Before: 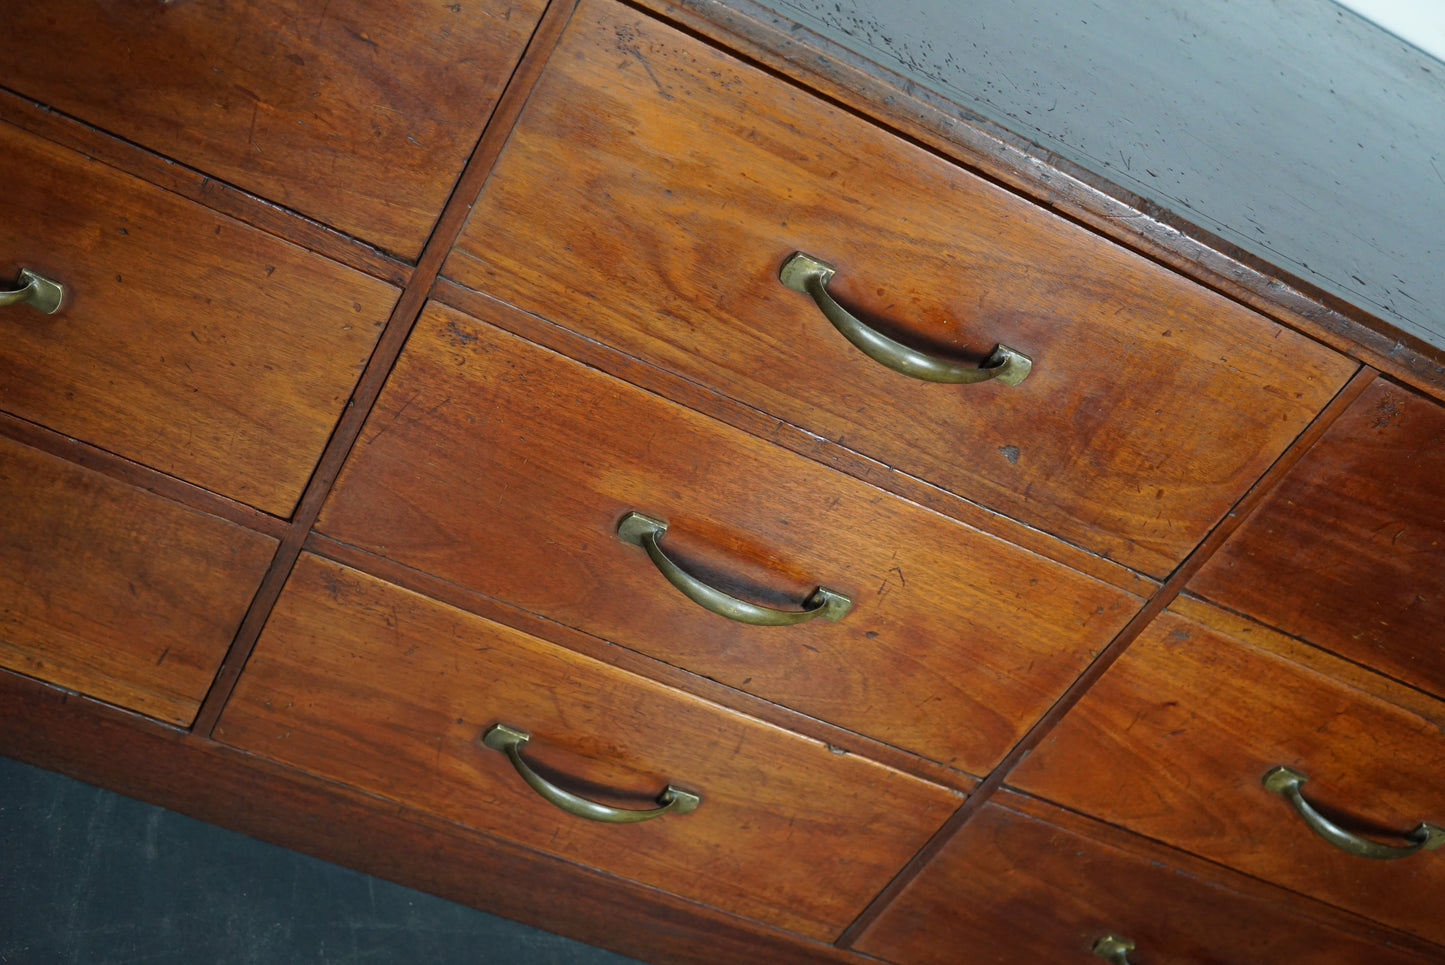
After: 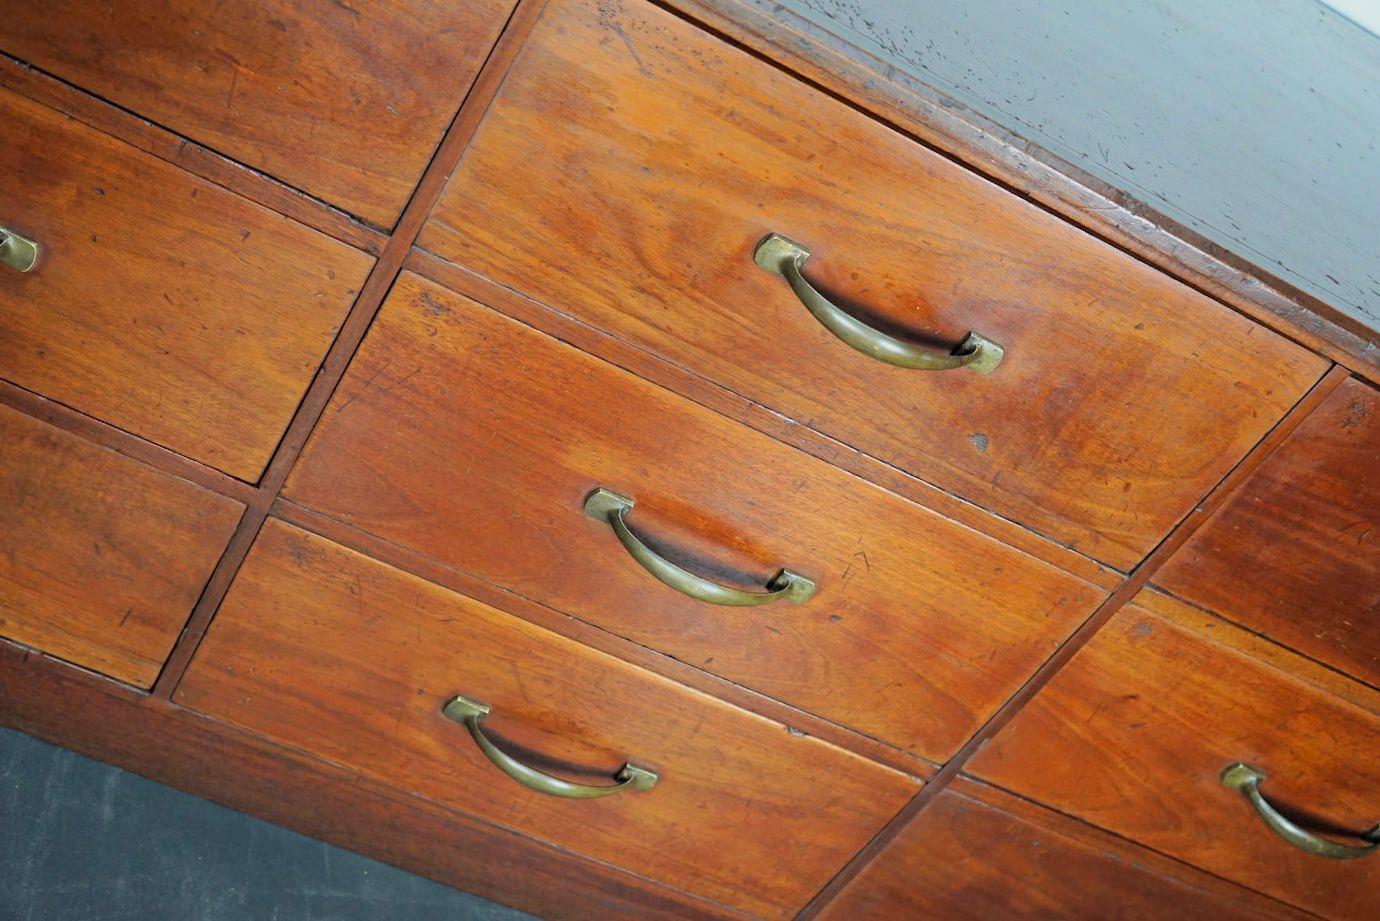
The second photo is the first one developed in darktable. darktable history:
crop and rotate: angle -1.82°
tone equalizer: mask exposure compensation -0.512 EV
filmic rgb: black relative exposure -8.78 EV, white relative exposure 4.97 EV, target black luminance 0%, hardness 3.79, latitude 65.37%, contrast 0.832, shadows ↔ highlights balance 19.46%, color science v6 (2022)
exposure: black level correction 0, exposure 1.001 EV, compensate highlight preservation false
